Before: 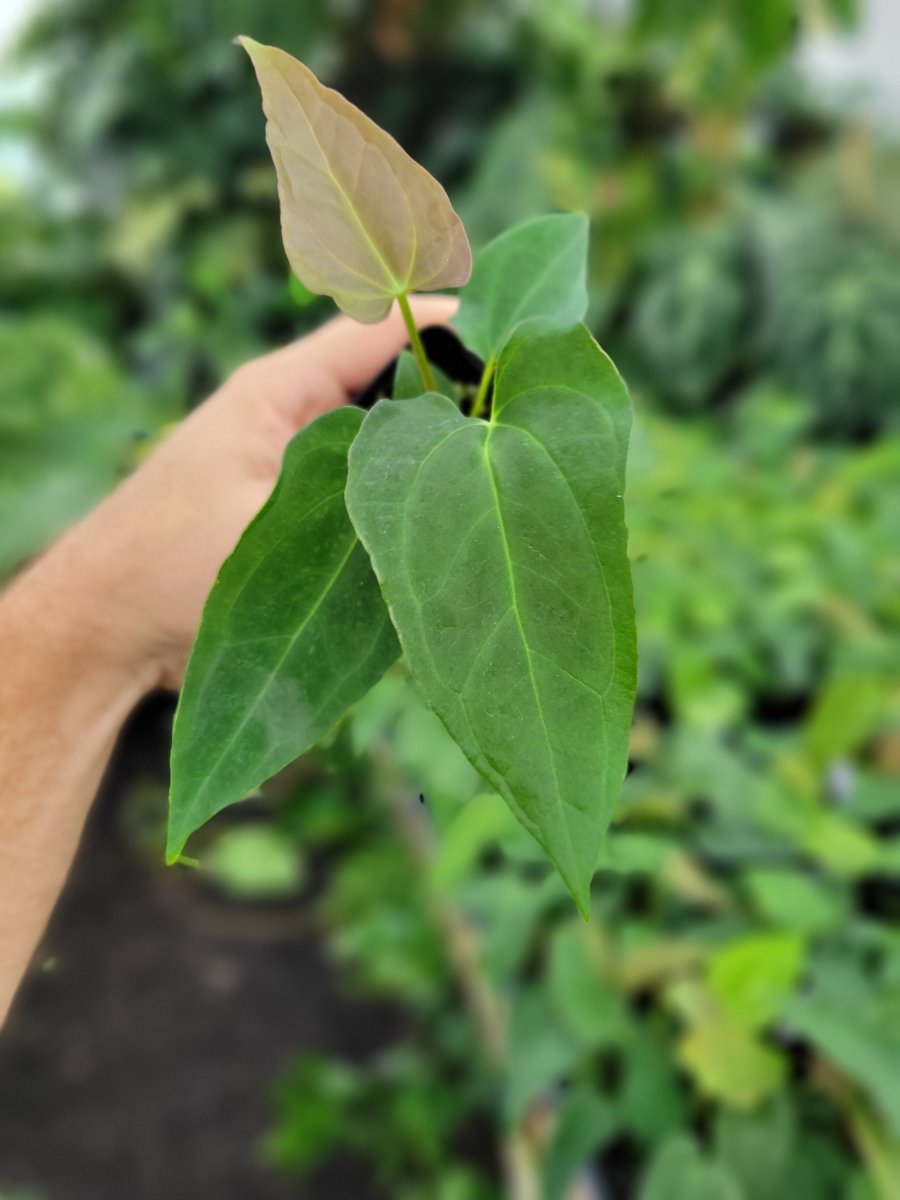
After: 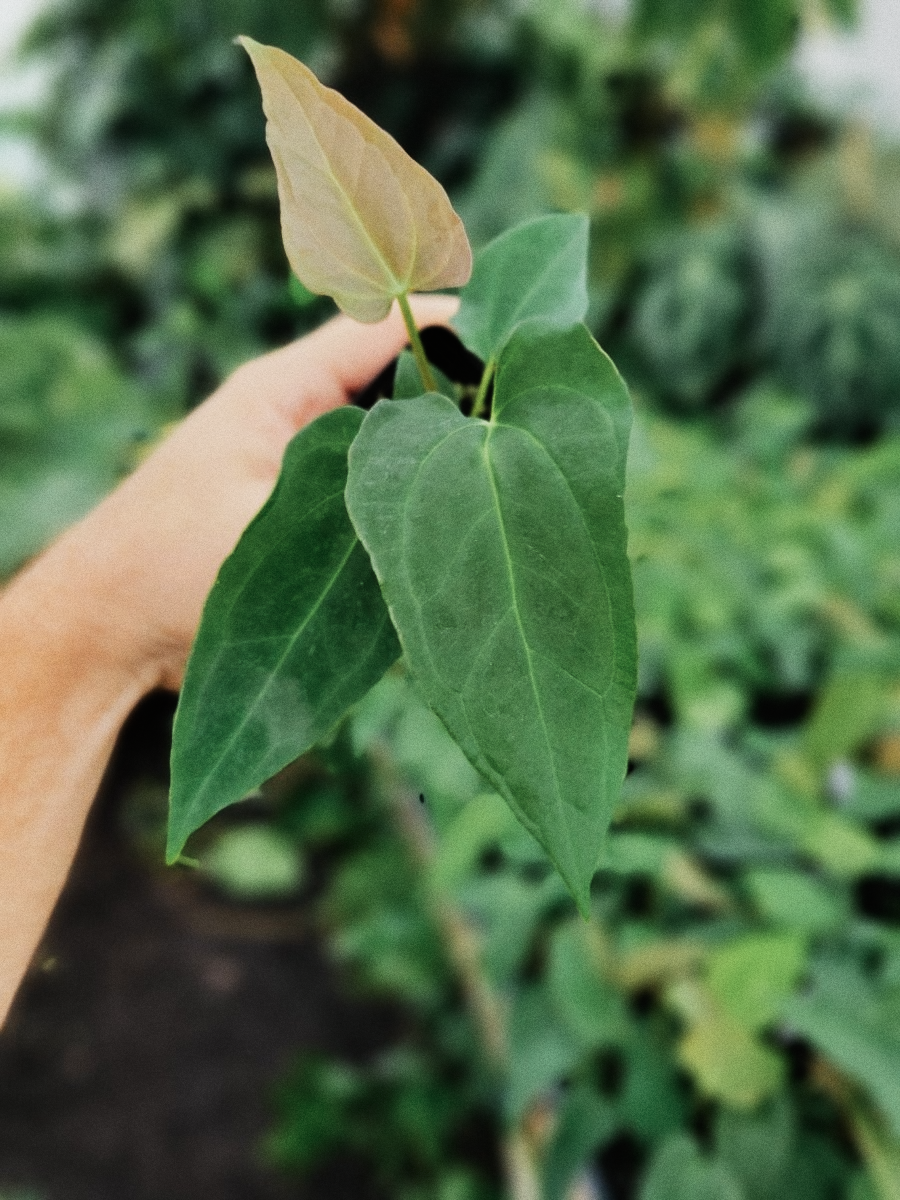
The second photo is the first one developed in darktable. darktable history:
contrast equalizer "negative clarity": octaves 7, y [[0.6 ×6], [0.55 ×6], [0 ×6], [0 ×6], [0 ×6]], mix -0.3
color balance rgb "creative | pacific film": shadows lift › chroma 2%, shadows lift › hue 219.6°, power › hue 313.2°, highlights gain › chroma 3%, highlights gain › hue 75.6°, global offset › luminance 0.5%, perceptual saturation grading › global saturation 15.33%, perceptual saturation grading › highlights -19.33%, perceptual saturation grading › shadows 20%, global vibrance 20%
color equalizer "creative | pacific": saturation › orange 1.03, saturation › yellow 0.883, saturation › green 0.883, saturation › blue 1.08, saturation › magenta 1.05, hue › orange -4.88, hue › green 8.78, brightness › red 1.06, brightness › orange 1.08, brightness › yellow 0.916, brightness › green 0.916, brightness › cyan 1.04, brightness › blue 1.12, brightness › magenta 1.07 | blend: blend mode normal, opacity 100%; mask: uniform (no mask)
grain "film": coarseness 0.09 ISO
rgb primaries "creative | pacific": red hue -0.042, red purity 1.1, green hue 0.047, green purity 1.12, blue hue -0.089, blue purity 0.937
sigmoid: contrast 1.7, skew 0.1, preserve hue 0%, red attenuation 0.1, red rotation 0.035, green attenuation 0.1, green rotation -0.017, blue attenuation 0.15, blue rotation -0.052, base primaries Rec2020
